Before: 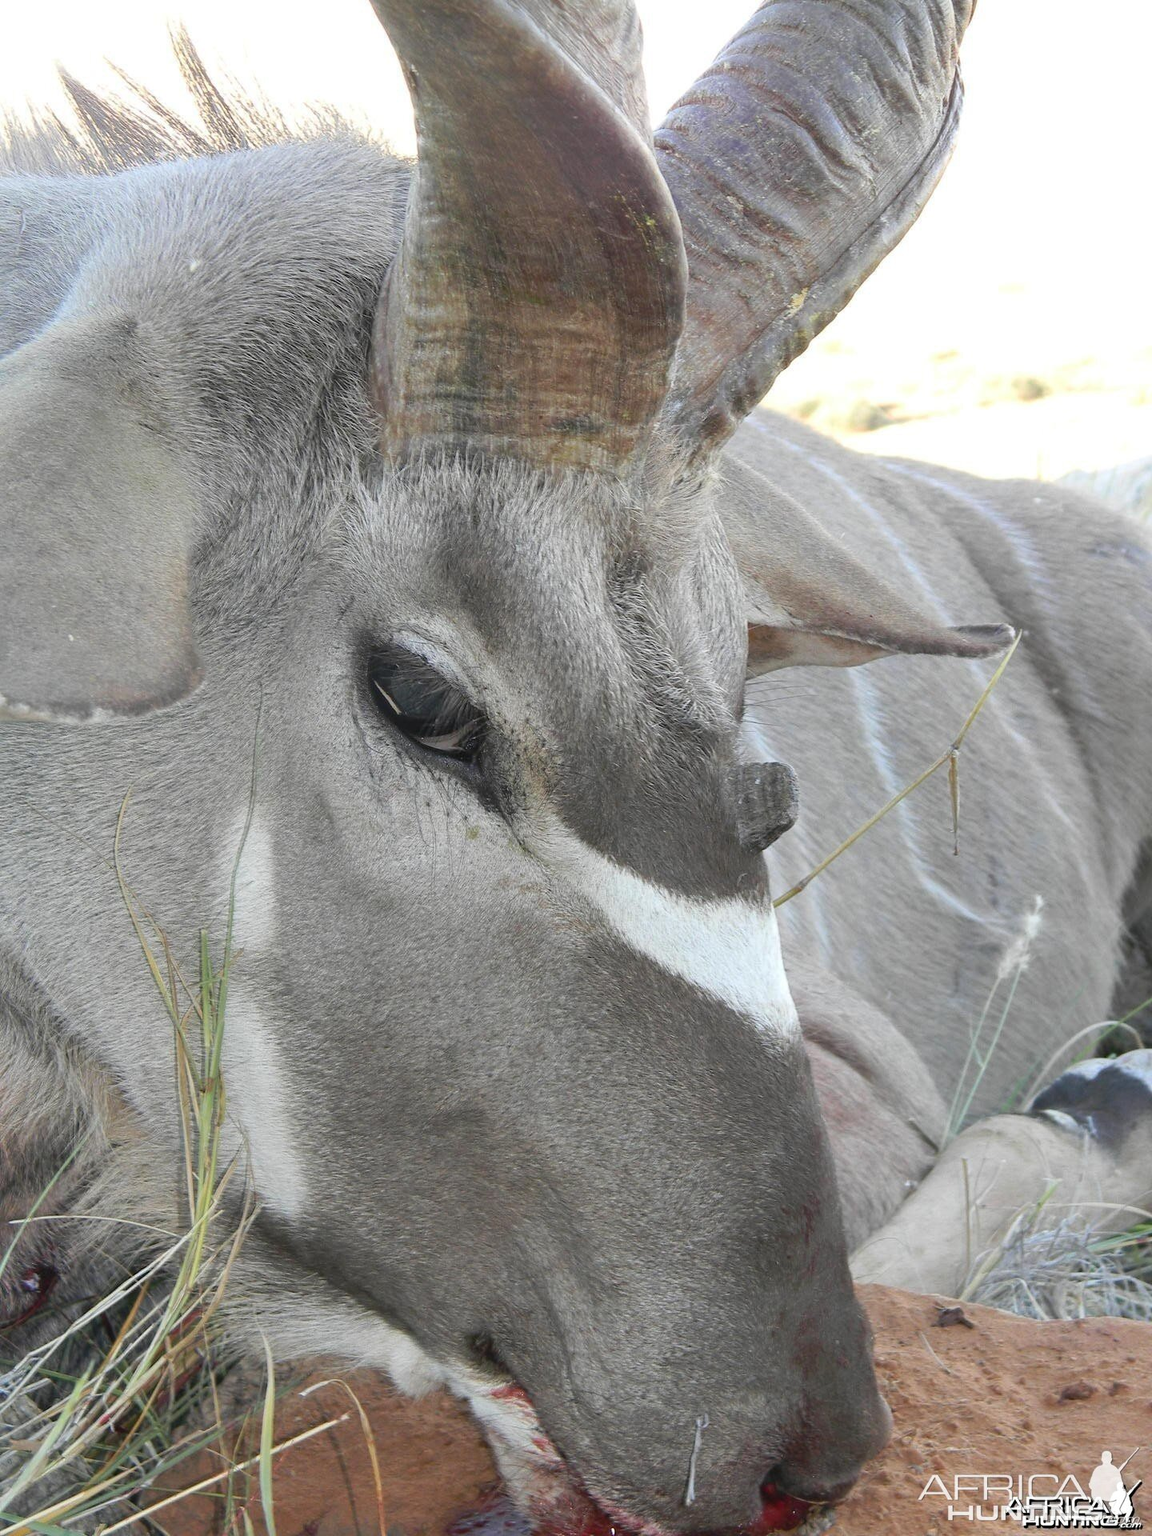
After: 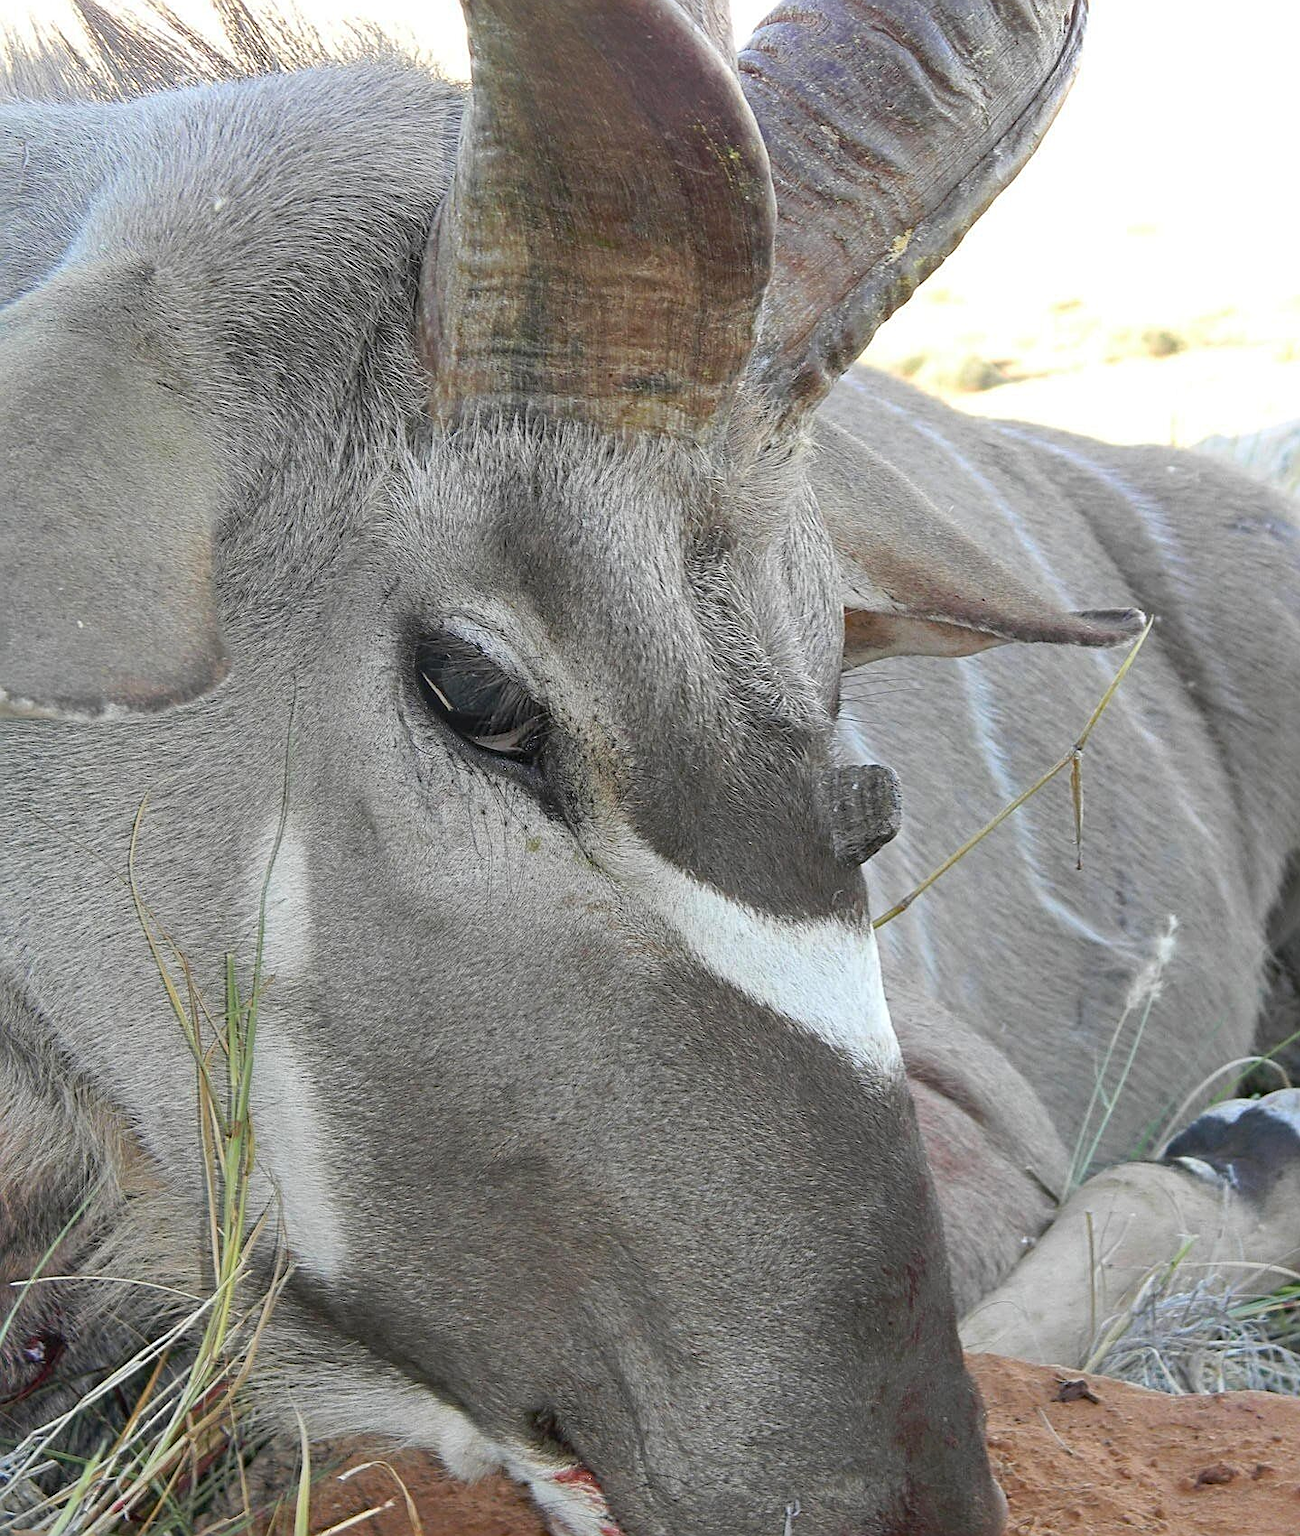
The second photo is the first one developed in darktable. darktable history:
sharpen: on, module defaults
crop and rotate: top 5.532%, bottom 5.834%
exposure: compensate exposure bias true, compensate highlight preservation false
haze removal: compatibility mode true, adaptive false
